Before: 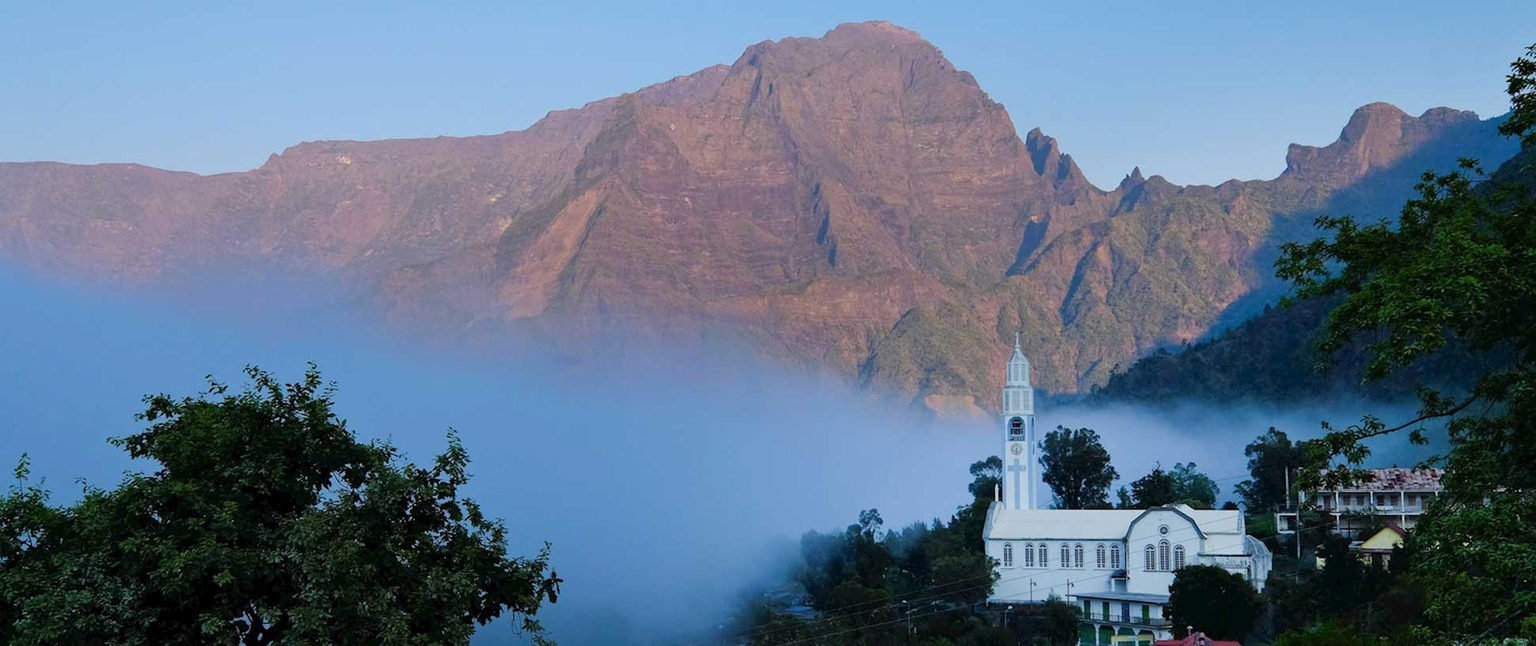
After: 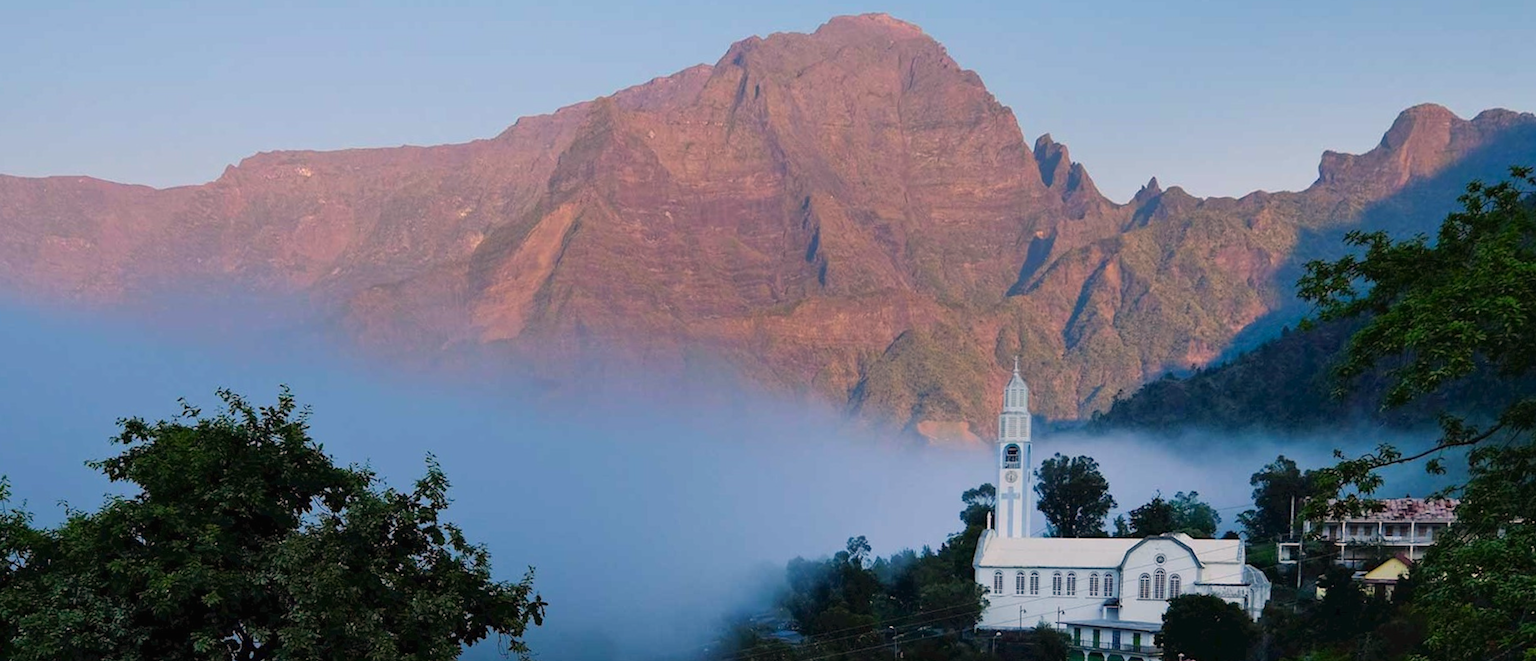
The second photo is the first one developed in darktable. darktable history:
white balance: red 1.127, blue 0.943
contrast brightness saturation: contrast -0.02, brightness -0.01, saturation 0.03
rotate and perspective: rotation 0.074°, lens shift (vertical) 0.096, lens shift (horizontal) -0.041, crop left 0.043, crop right 0.952, crop top 0.024, crop bottom 0.979
